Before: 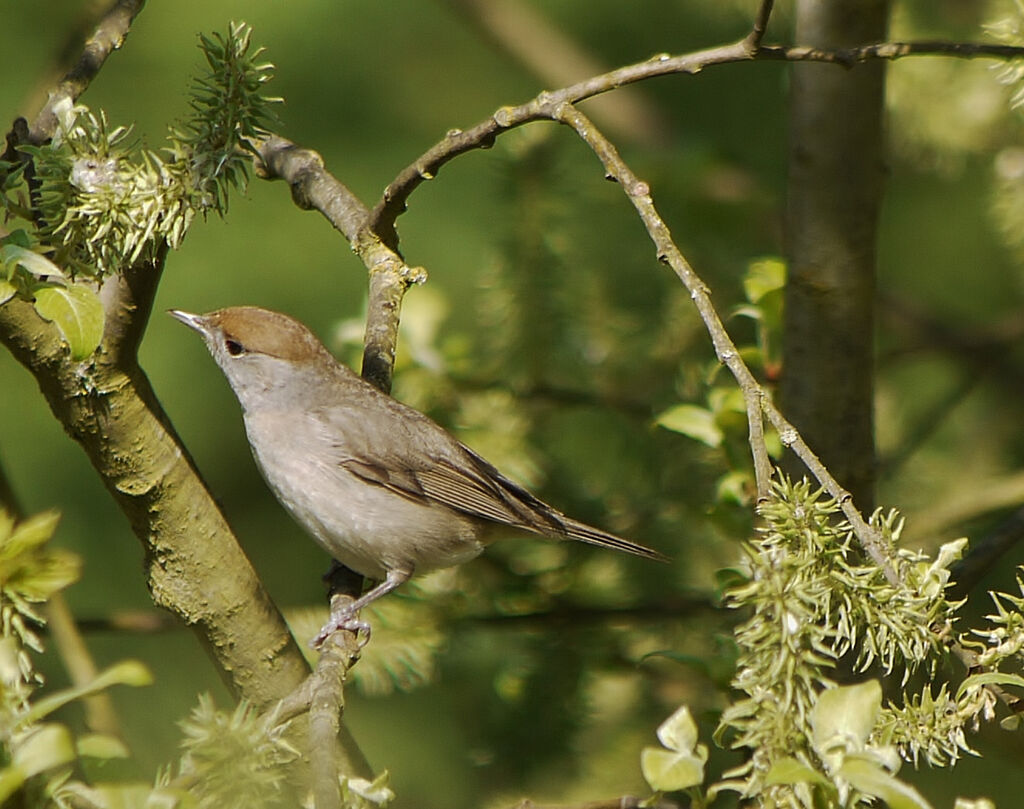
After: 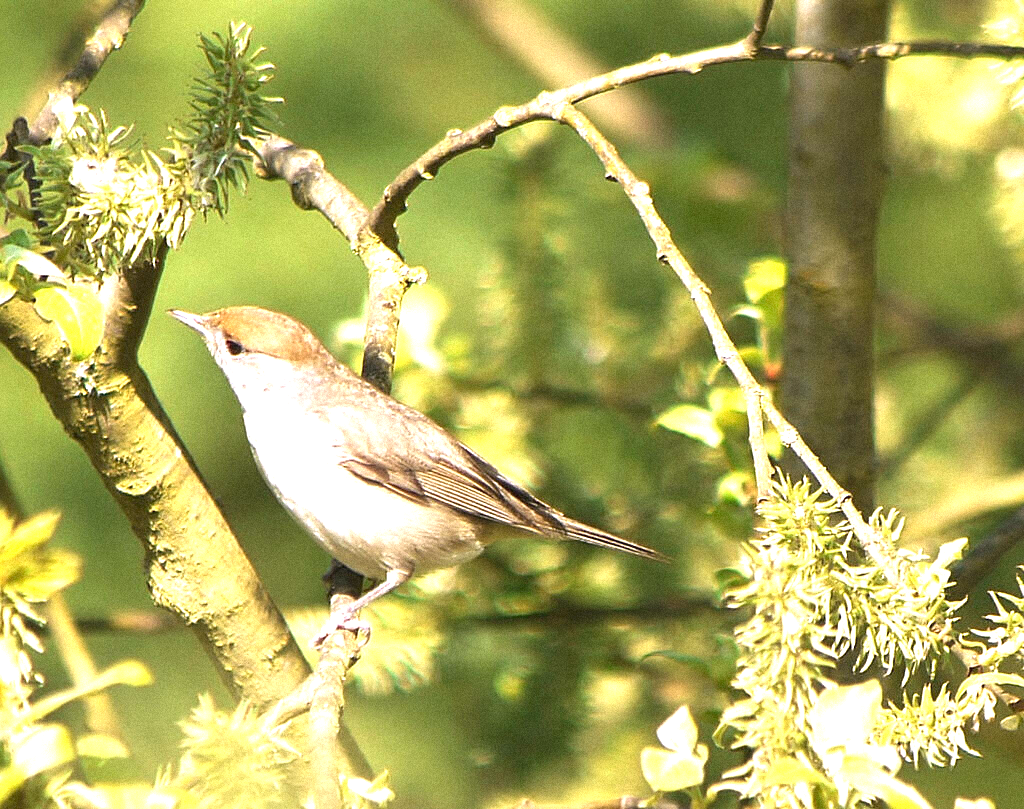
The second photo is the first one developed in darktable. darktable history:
exposure: black level correction 0, exposure 1.75 EV, compensate exposure bias true, compensate highlight preservation false
white balance: red 1.05, blue 1.072
grain: mid-tones bias 0%
